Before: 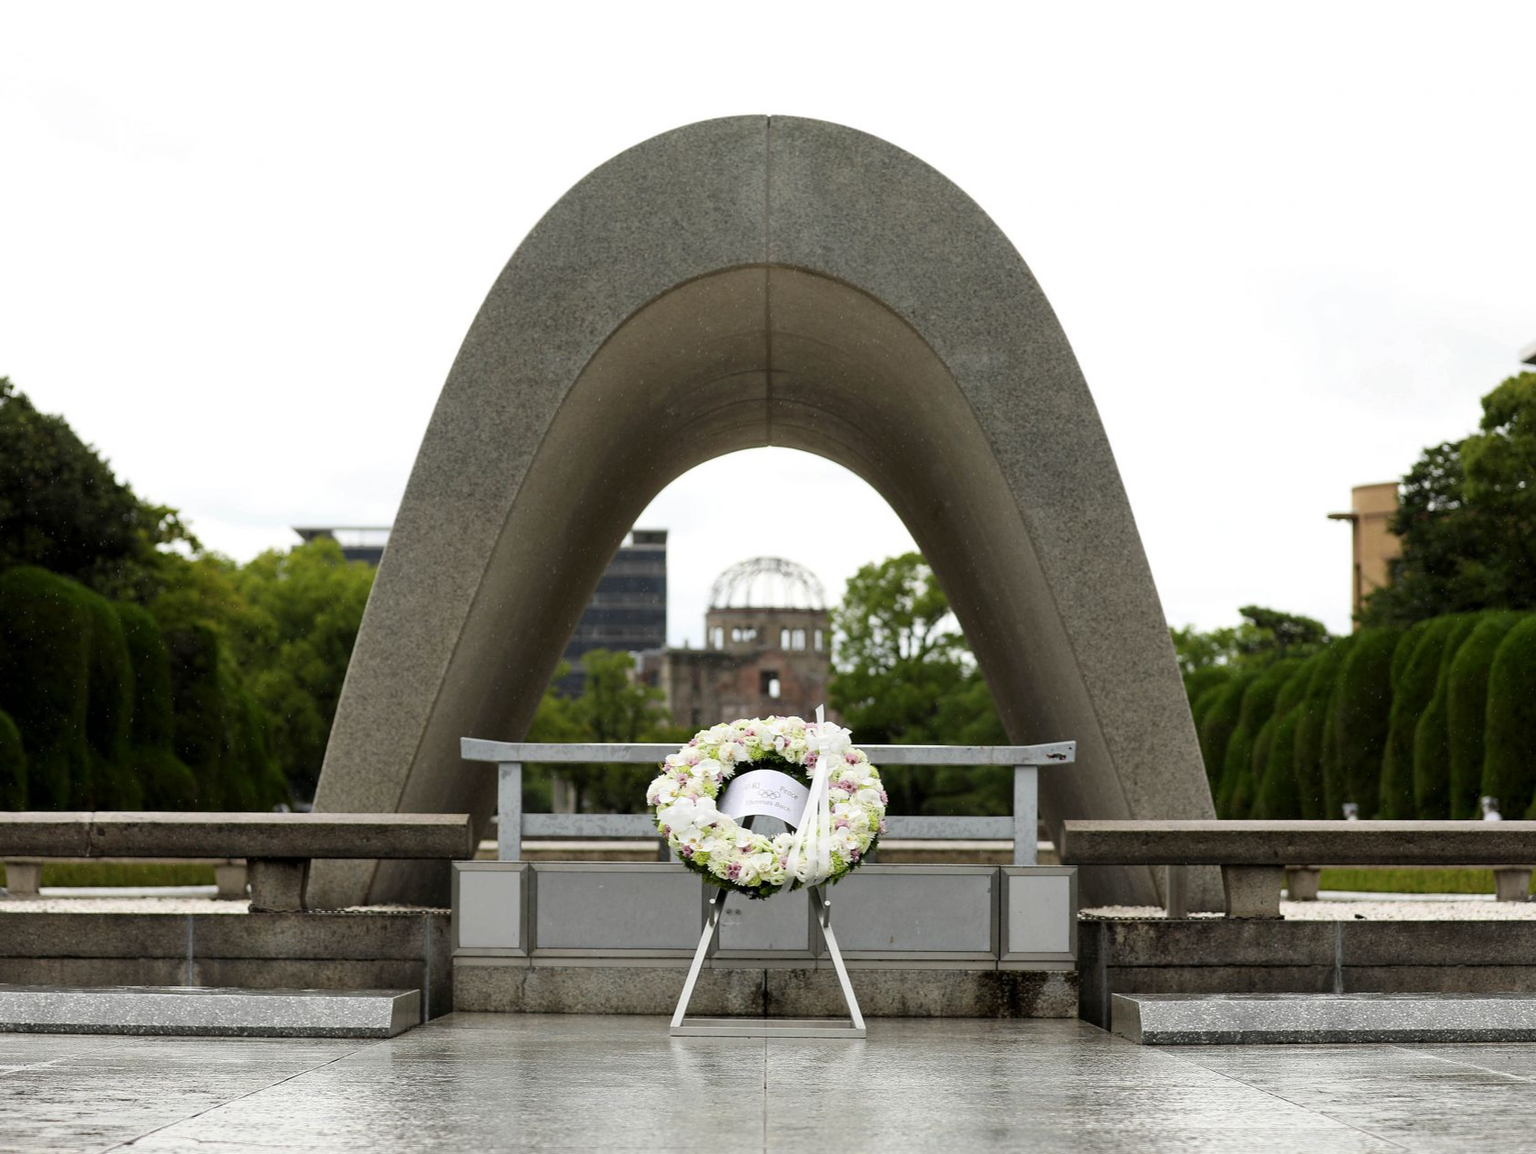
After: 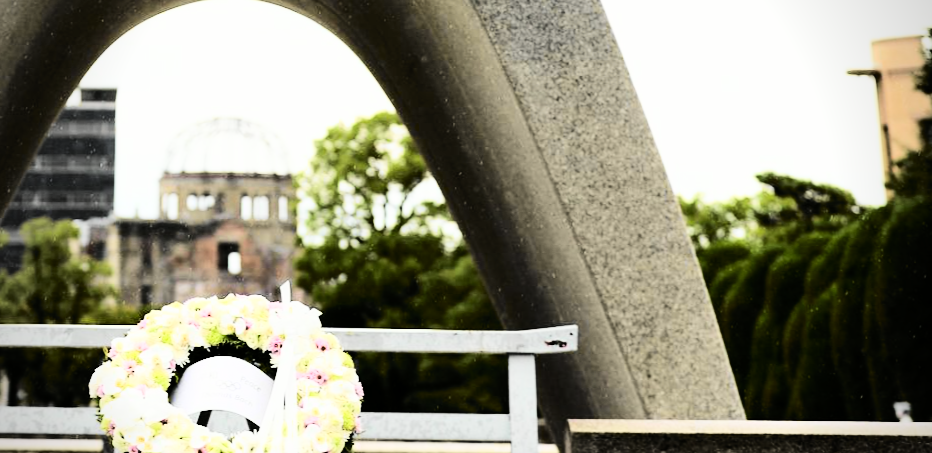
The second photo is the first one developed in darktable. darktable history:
rgb curve: curves: ch0 [(0, 0) (0.21, 0.15) (0.24, 0.21) (0.5, 0.75) (0.75, 0.96) (0.89, 0.99) (1, 1)]; ch1 [(0, 0.02) (0.21, 0.13) (0.25, 0.2) (0.5, 0.67) (0.75, 0.9) (0.89, 0.97) (1, 1)]; ch2 [(0, 0.02) (0.21, 0.13) (0.25, 0.2) (0.5, 0.67) (0.75, 0.9) (0.89, 0.97) (1, 1)], compensate middle gray true
base curve: curves: ch0 [(0, 0) (0.262, 0.32) (0.722, 0.705) (1, 1)]
crop: left 36.607%, top 34.735%, right 13.146%, bottom 30.611%
vignetting: unbound false
rotate and perspective: rotation 0.128°, lens shift (vertical) -0.181, lens shift (horizontal) -0.044, shear 0.001, automatic cropping off
tone curve: curves: ch0 [(0, 0) (0.037, 0.025) (0.131, 0.093) (0.275, 0.256) (0.476, 0.517) (0.607, 0.667) (0.691, 0.745) (0.789, 0.836) (0.911, 0.925) (0.997, 0.995)]; ch1 [(0, 0) (0.301, 0.3) (0.444, 0.45) (0.493, 0.495) (0.507, 0.503) (0.534, 0.533) (0.582, 0.58) (0.658, 0.693) (0.746, 0.77) (1, 1)]; ch2 [(0, 0) (0.246, 0.233) (0.36, 0.352) (0.415, 0.418) (0.476, 0.492) (0.502, 0.504) (0.525, 0.518) (0.539, 0.544) (0.586, 0.602) (0.634, 0.651) (0.706, 0.727) (0.853, 0.852) (1, 0.951)], color space Lab, independent channels, preserve colors none
